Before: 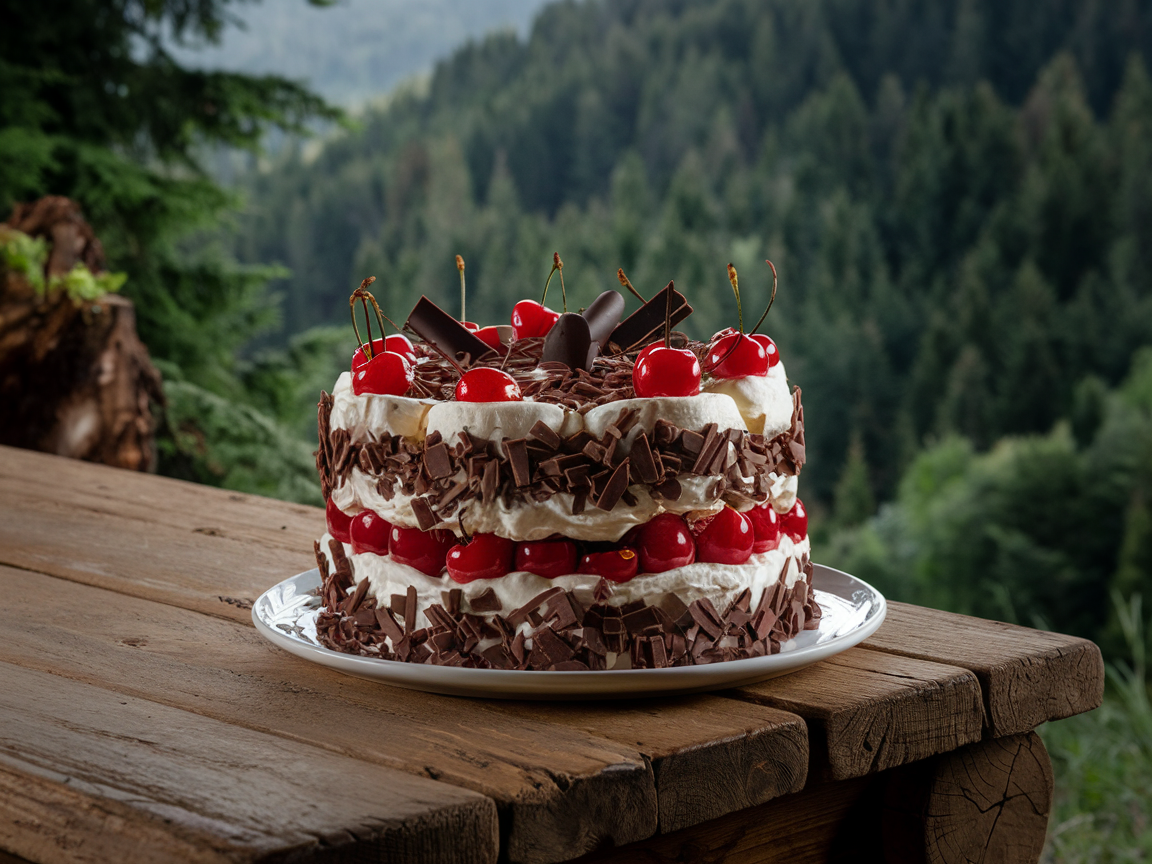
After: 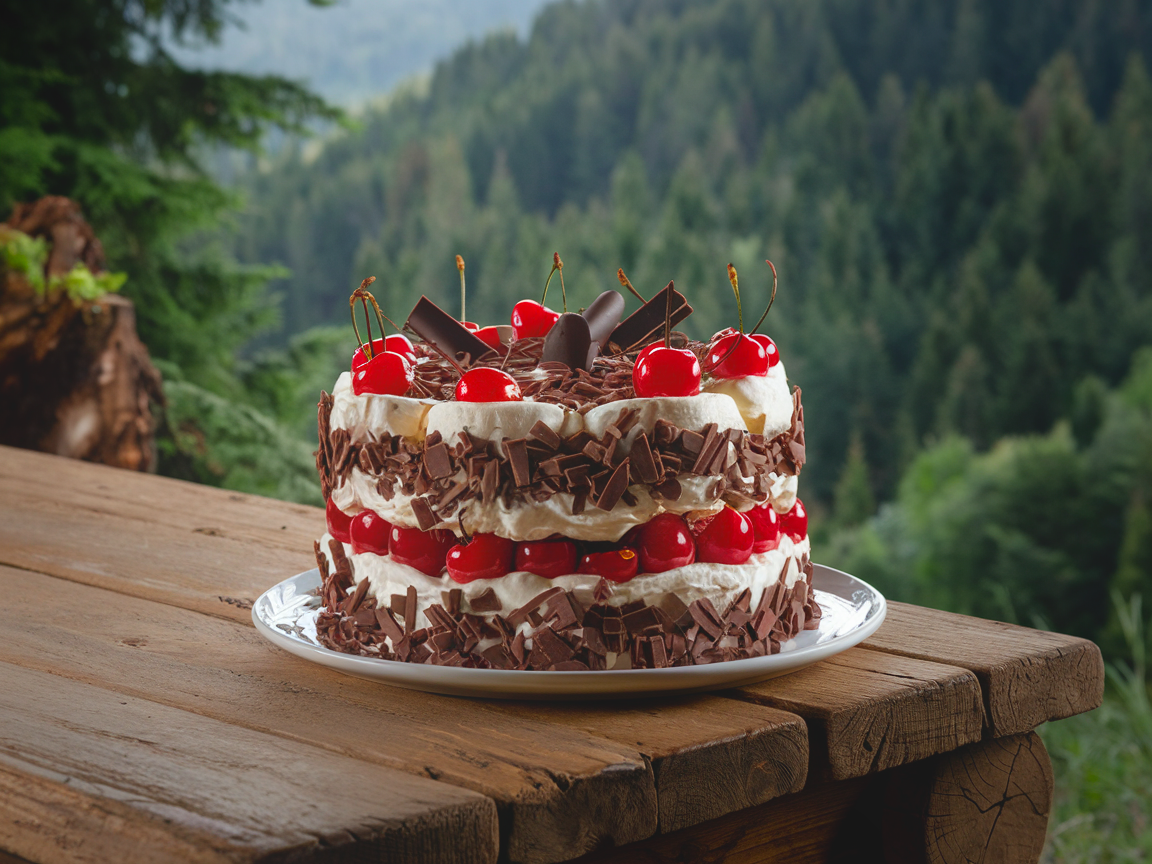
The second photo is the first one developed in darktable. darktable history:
exposure: black level correction 0, exposure 0.7 EV, compensate exposure bias true, compensate highlight preservation false
local contrast: detail 70%
